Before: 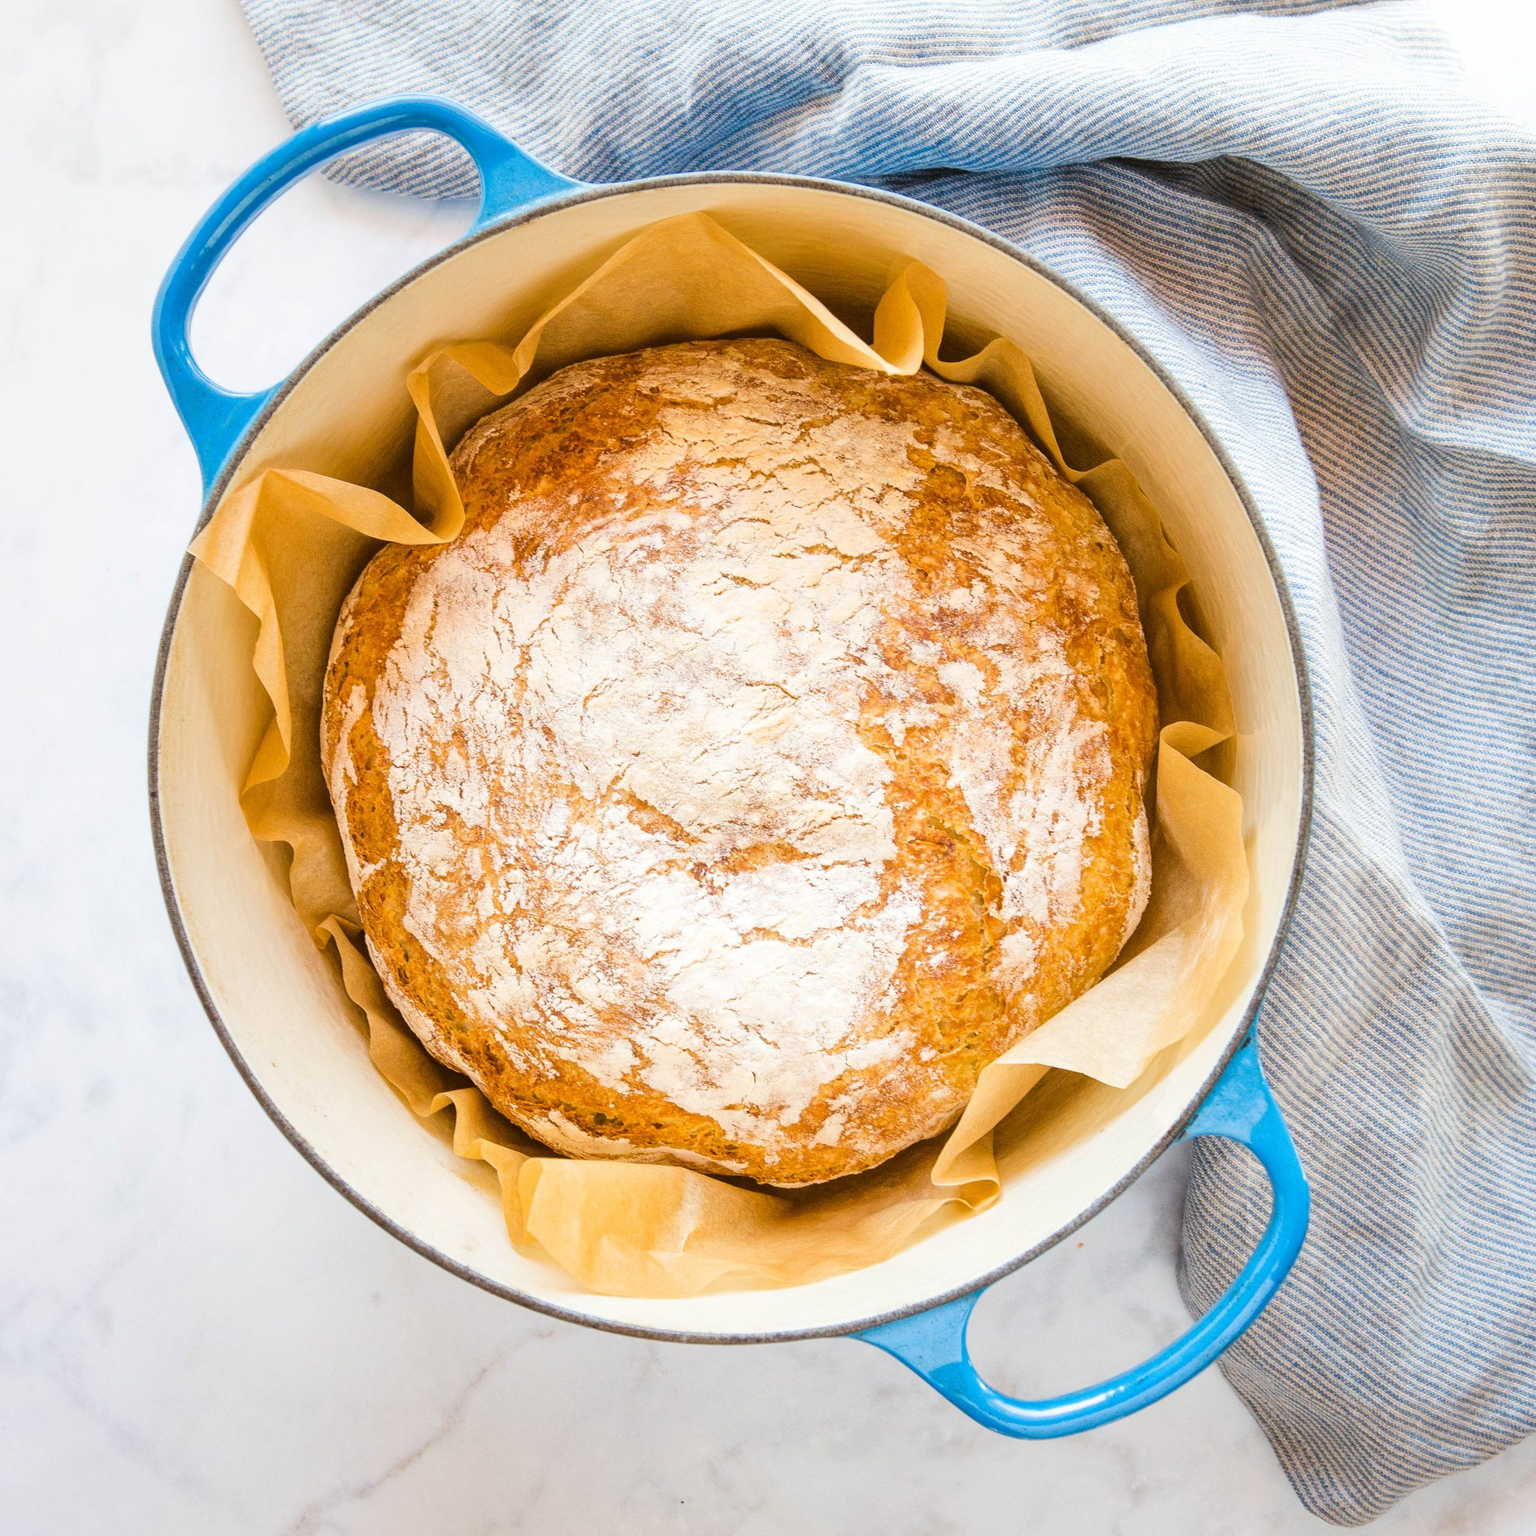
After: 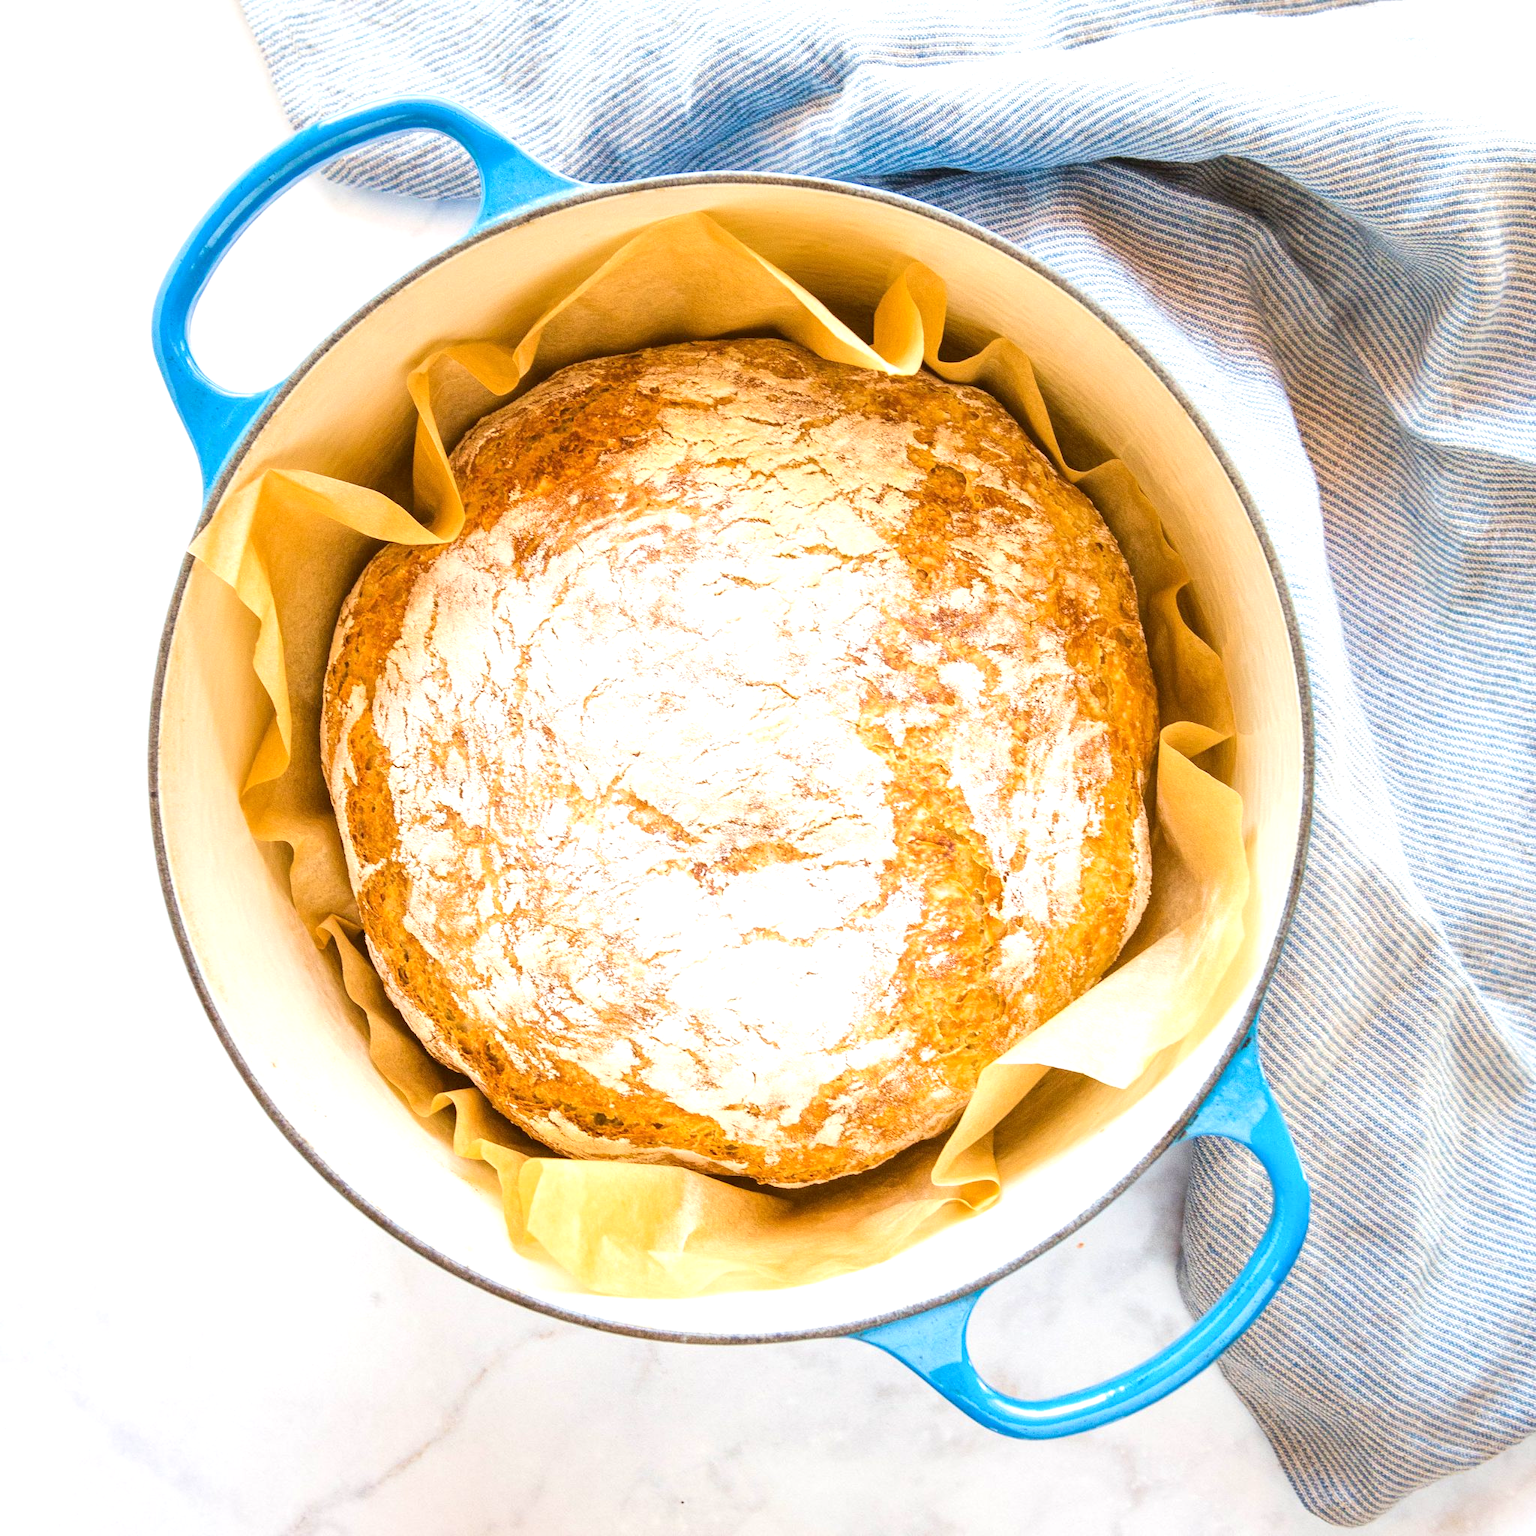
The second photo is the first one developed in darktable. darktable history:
exposure: black level correction 0.001, exposure 0.5 EV, compensate exposure bias true, compensate highlight preservation false
velvia: strength 15%
